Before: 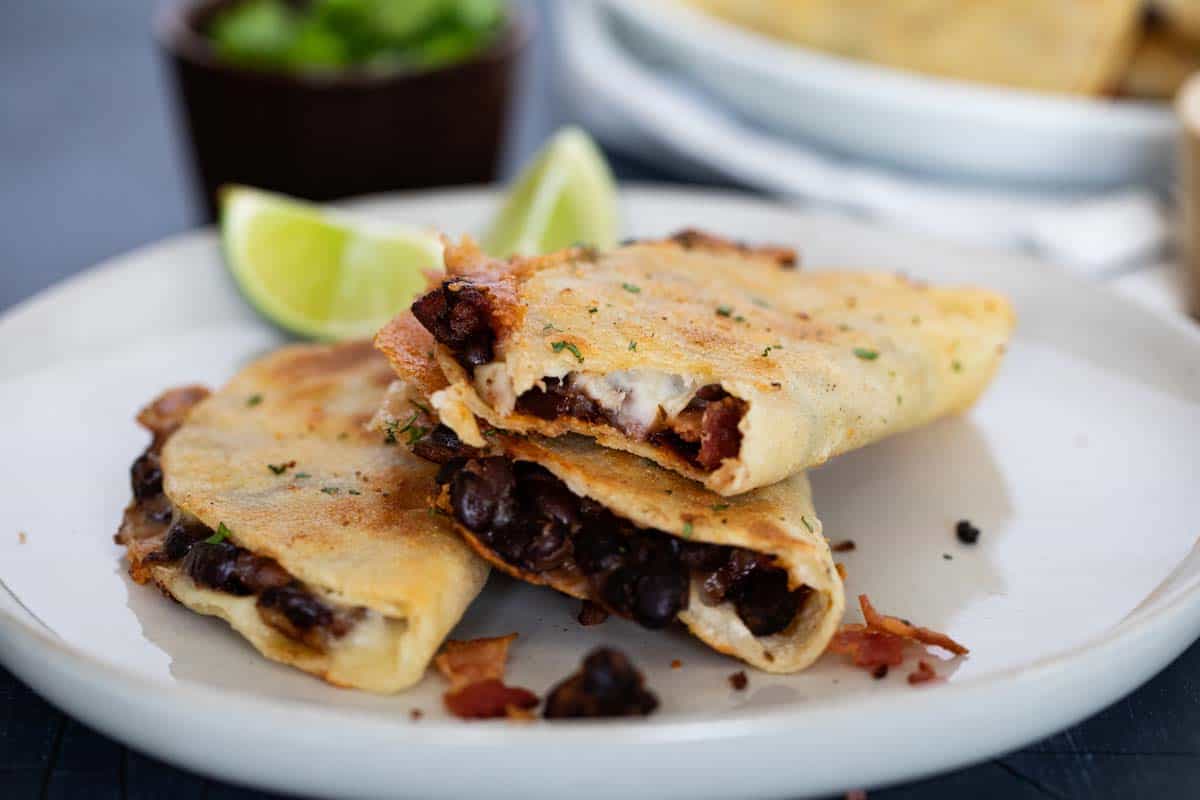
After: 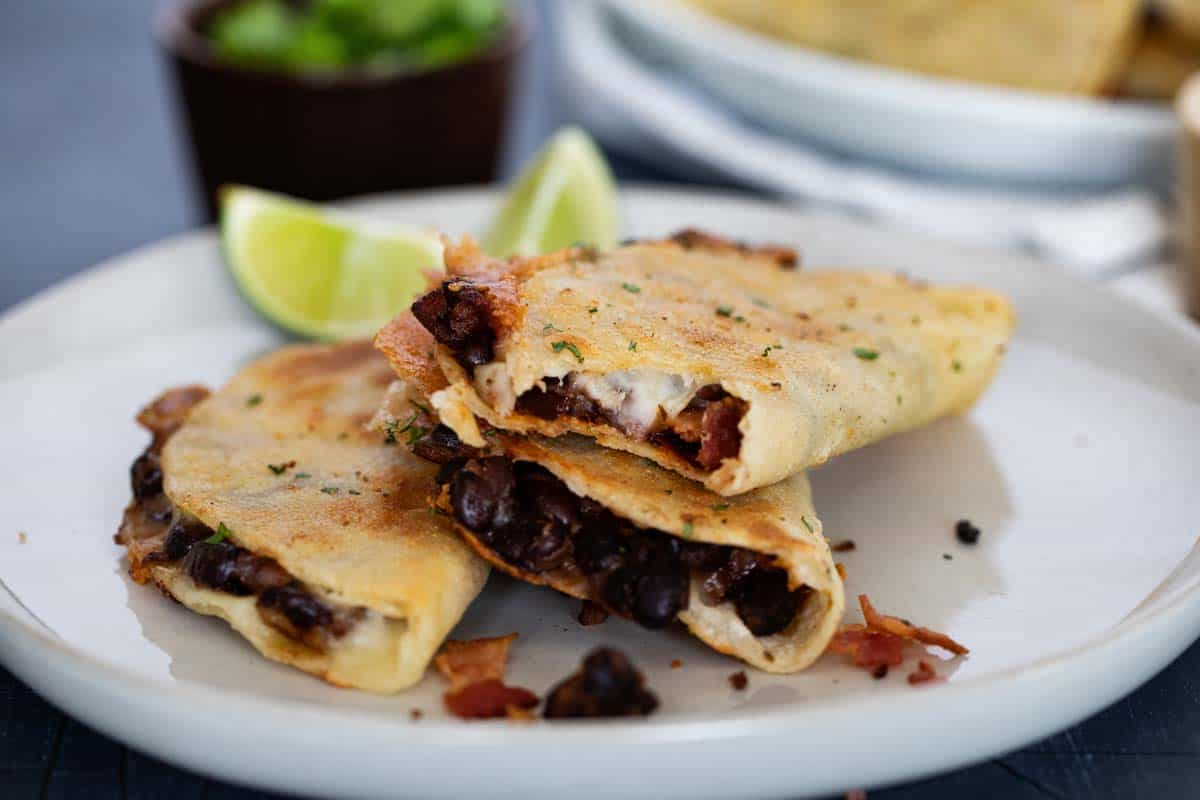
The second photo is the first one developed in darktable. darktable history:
shadows and highlights: radius 131.51, soften with gaussian
